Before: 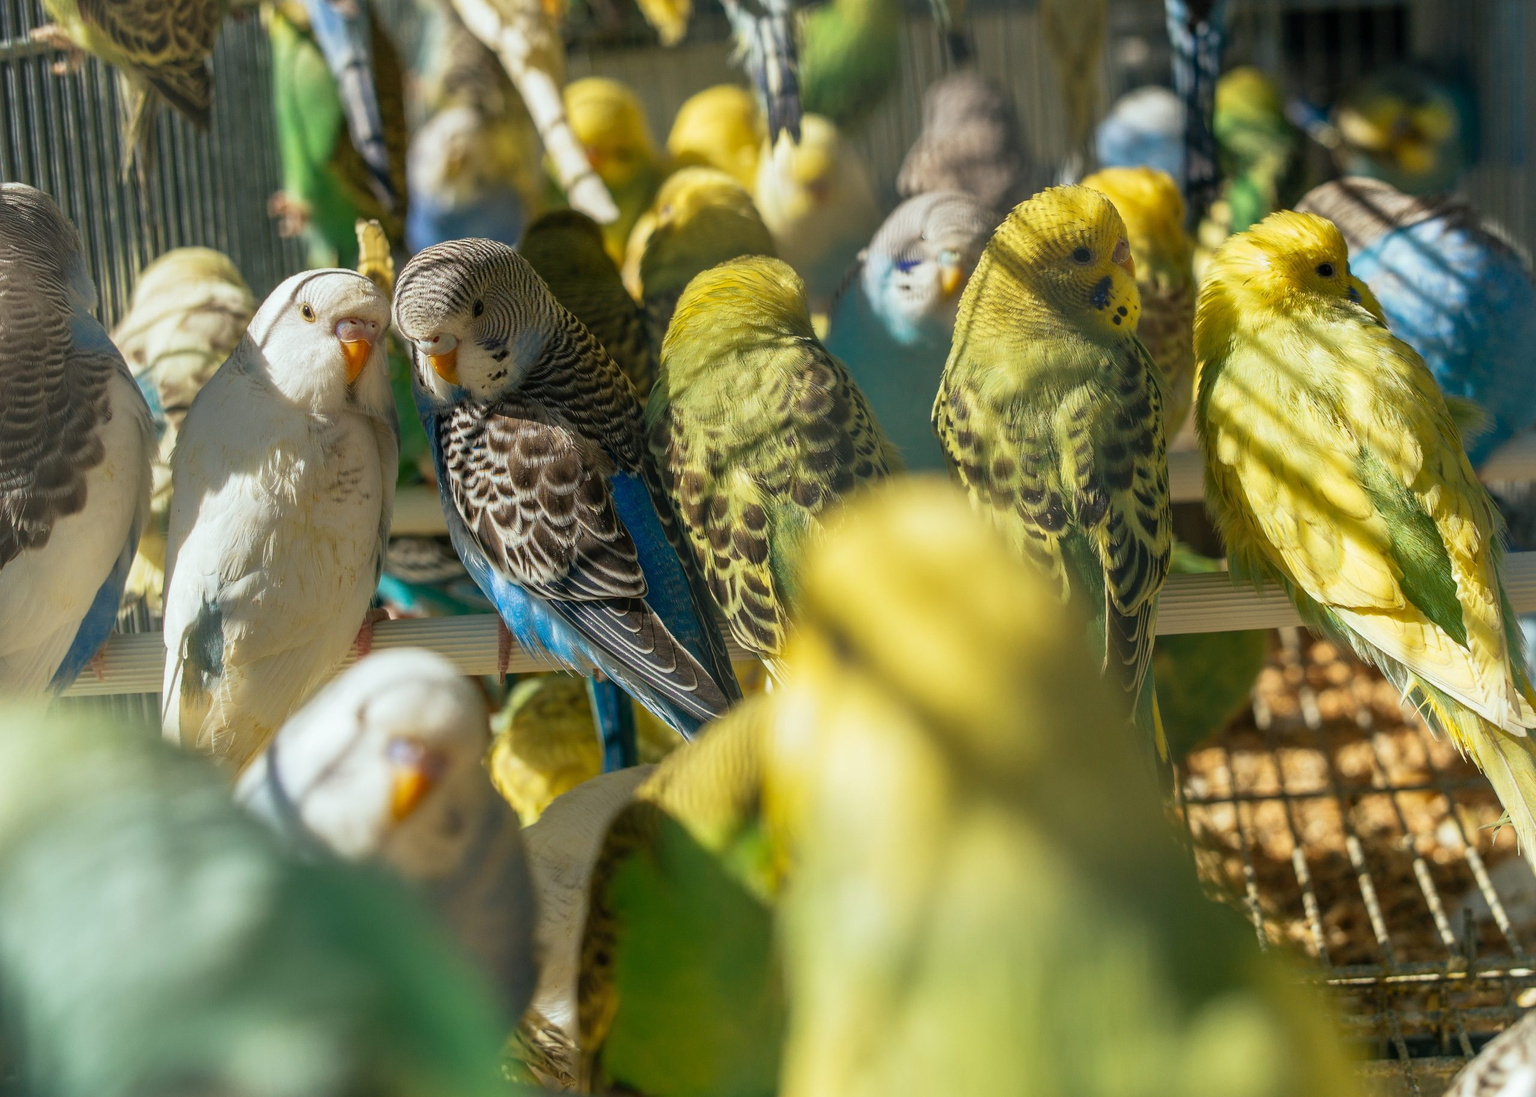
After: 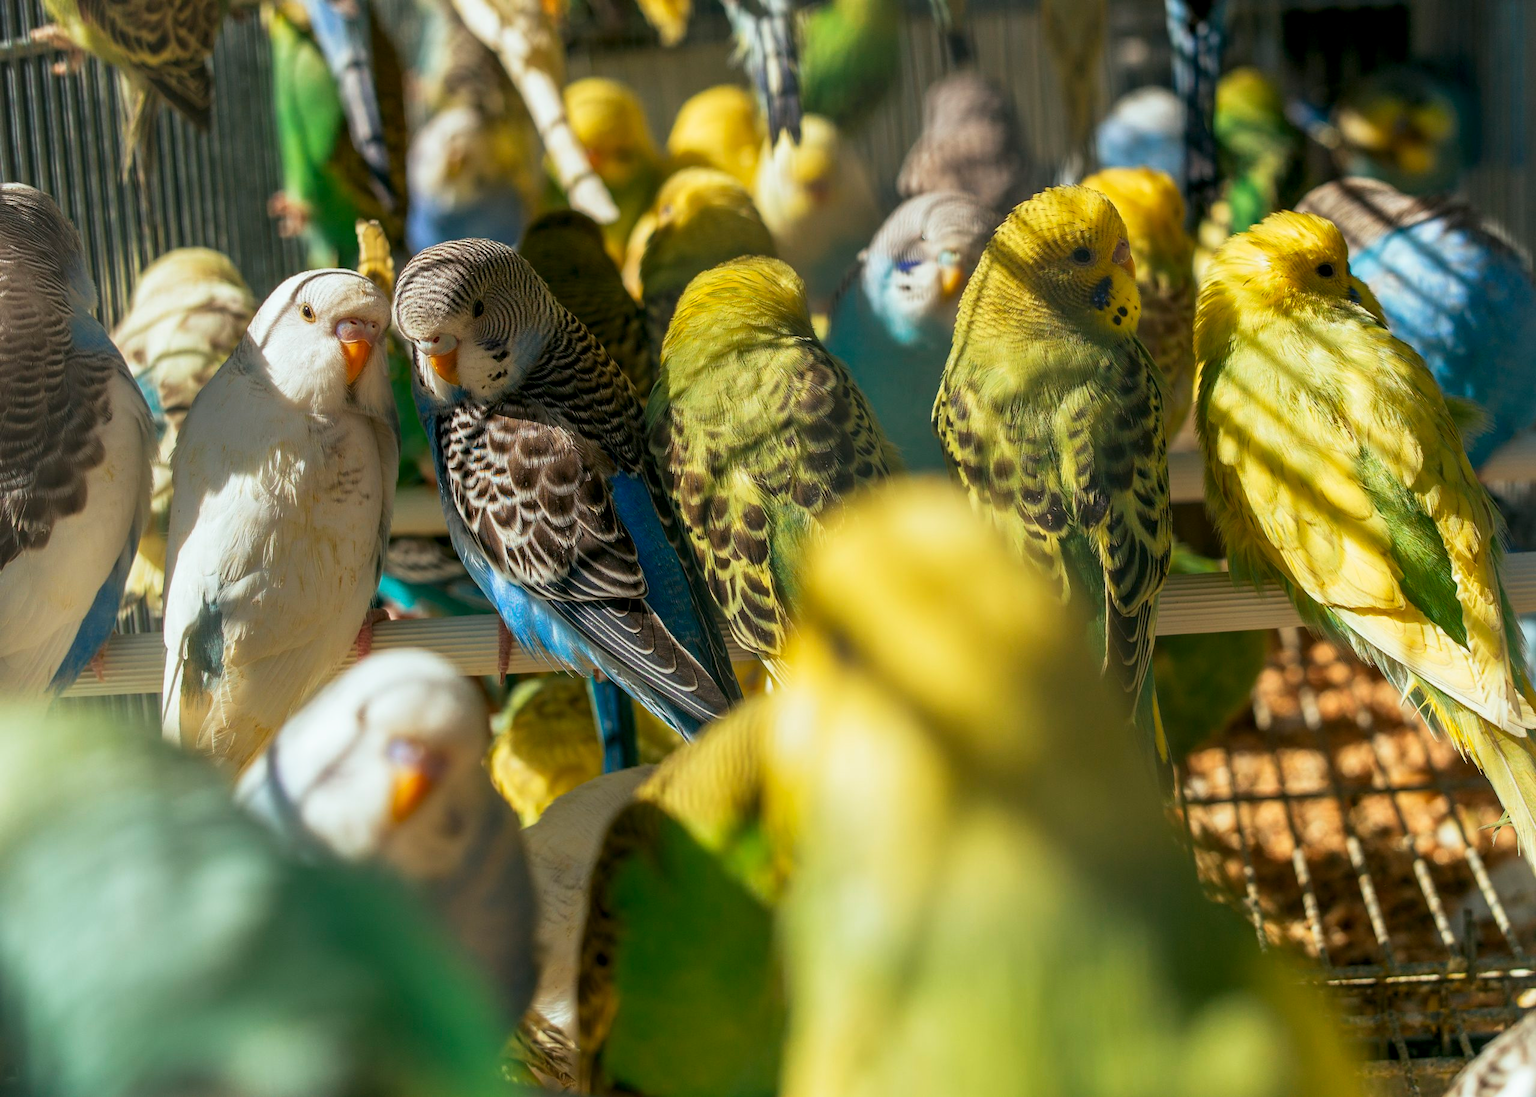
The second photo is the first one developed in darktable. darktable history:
tone curve: curves: ch0 [(0, 0) (0.003, 0.003) (0.011, 0.011) (0.025, 0.026) (0.044, 0.046) (0.069, 0.071) (0.1, 0.103) (0.136, 0.14) (0.177, 0.183) (0.224, 0.231) (0.277, 0.286) (0.335, 0.346) (0.399, 0.412) (0.468, 0.483) (0.543, 0.56) (0.623, 0.643) (0.709, 0.732) (0.801, 0.826) (0.898, 0.917) (1, 1)], preserve colors none
color look up table: target L [74.65, 65.85, 49.28, 33.88, 100, 65.5, 62.11, 58.13, 50.78, 42.02, 29.42, 53.85, 53.17, 40.01, 25.73, 28.8, 85.72, 75.67, 65.6, 63.87, 51.02, 46.44, 47.08, 26.7, 0 ×25], target a [-0.399, -26.42, -46.13, -16.03, 0, 17.05, 20.21, 37.42, 51.05, 53.79, 14.2, 7.276, 48.83, 9.031, 23.32, 15.18, -1.122, -2.116, -32.12, -2.551, -18.45, -2.314, -4.846, -2.637, 0 ×25], target b [71.1, 54.74, 32.61, 20.09, 0.005, 64.01, 11.35, 53.62, 15.8, 28.68, 12.46, -29.92, -16.67, -51.16, -22.62, -55.91, -2.532, -4.002, -8.995, -4.818, -33.08, -3.755, -30.08, -3.613, 0 ×25], num patches 24
